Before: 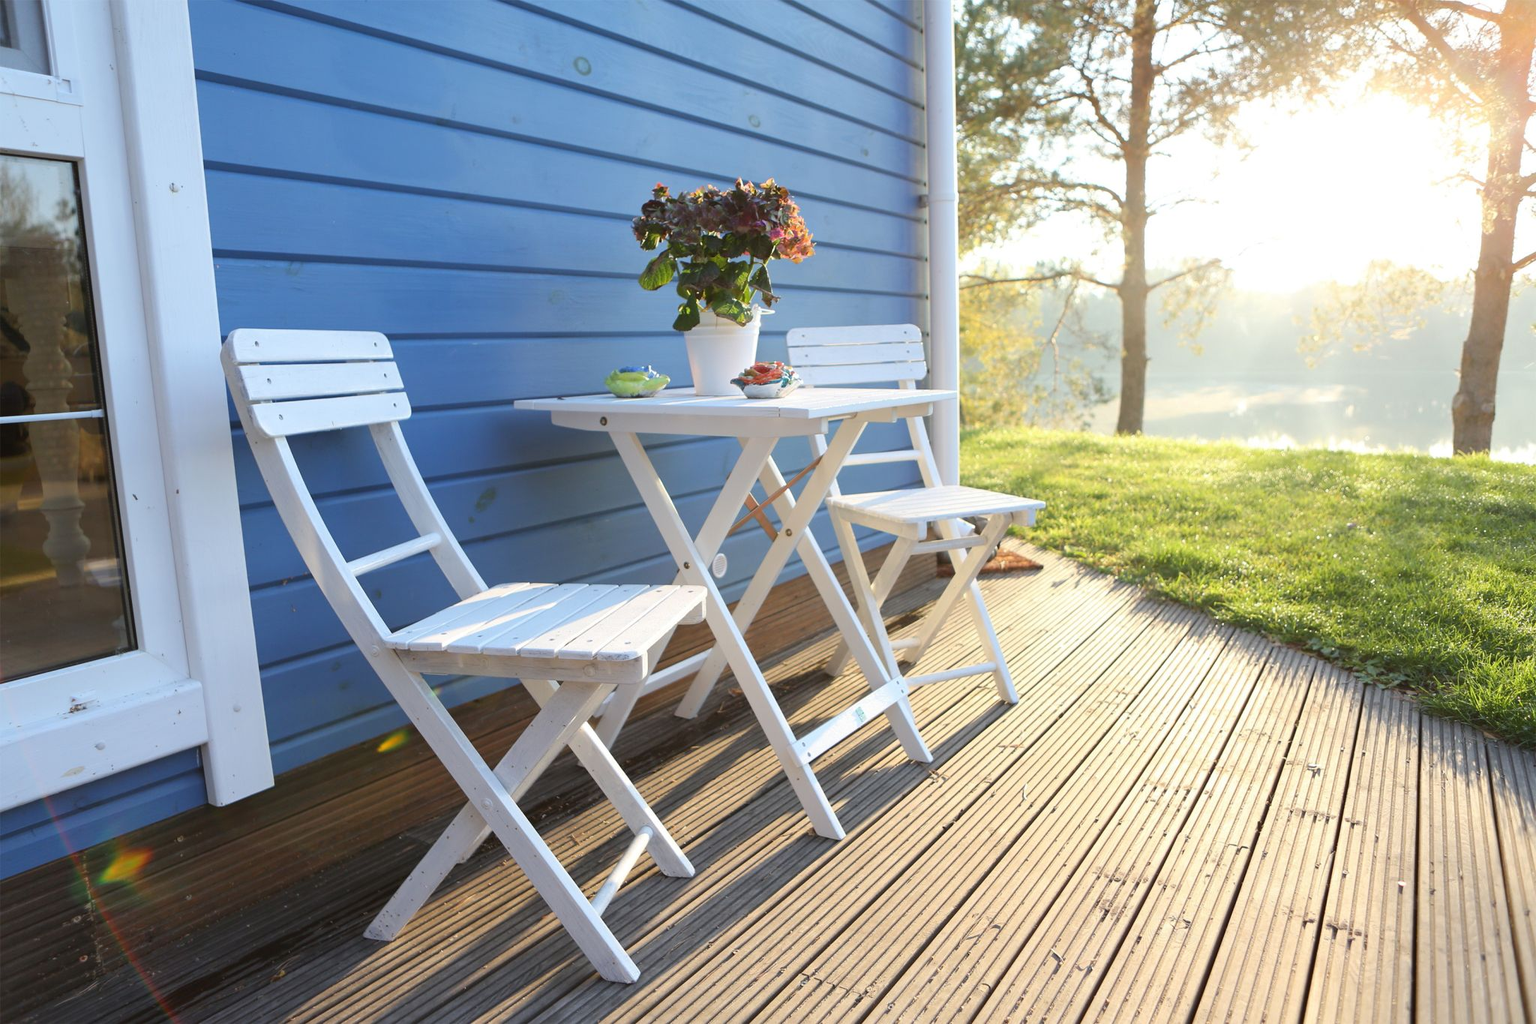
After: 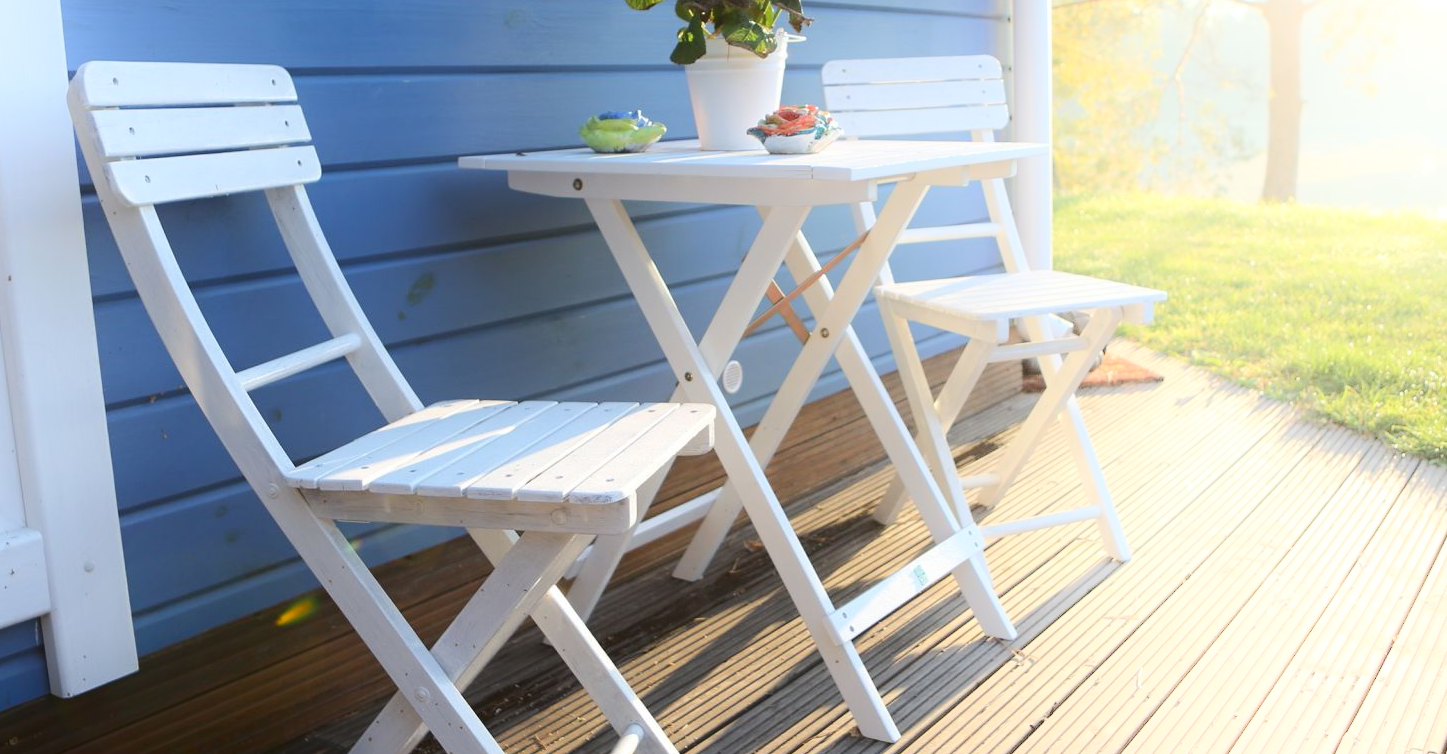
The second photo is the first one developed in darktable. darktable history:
crop: left 11.086%, top 27.634%, right 18.252%, bottom 17.115%
shadows and highlights: shadows -89.81, highlights 88.41, soften with gaussian
